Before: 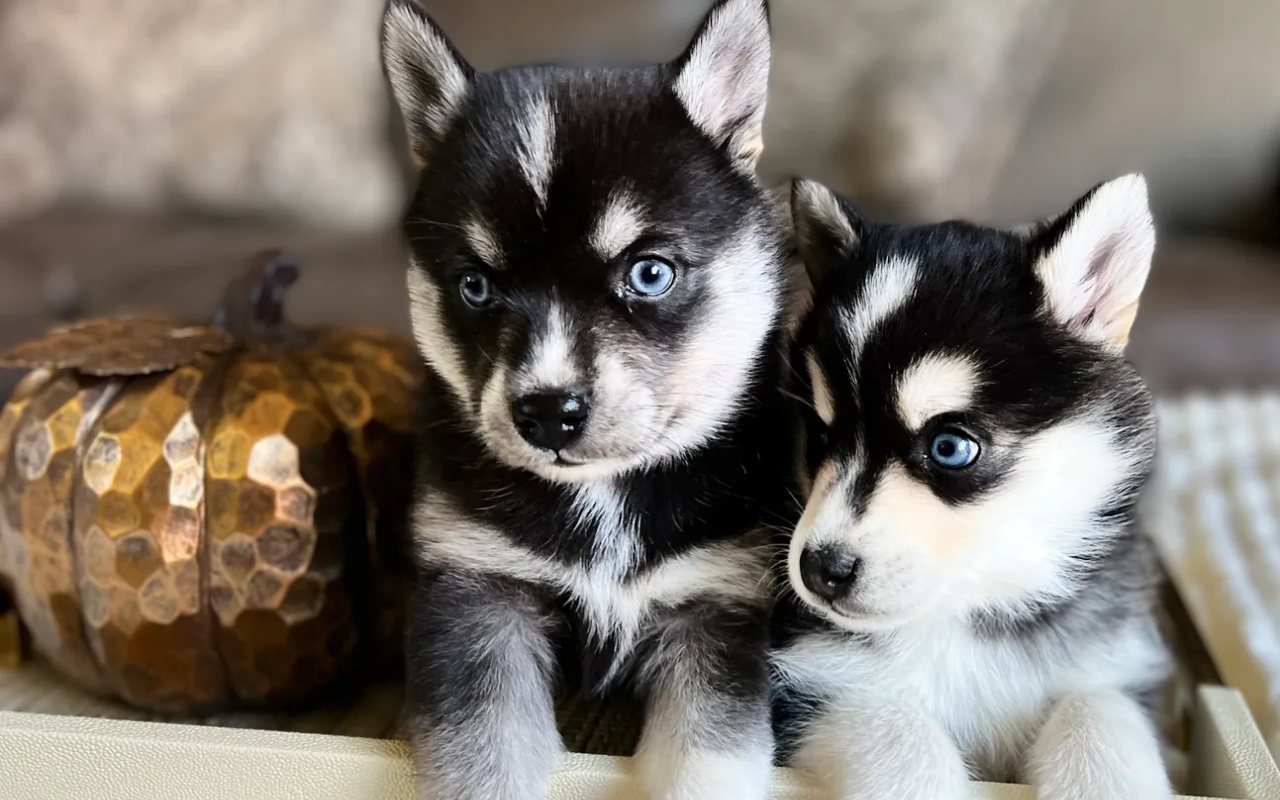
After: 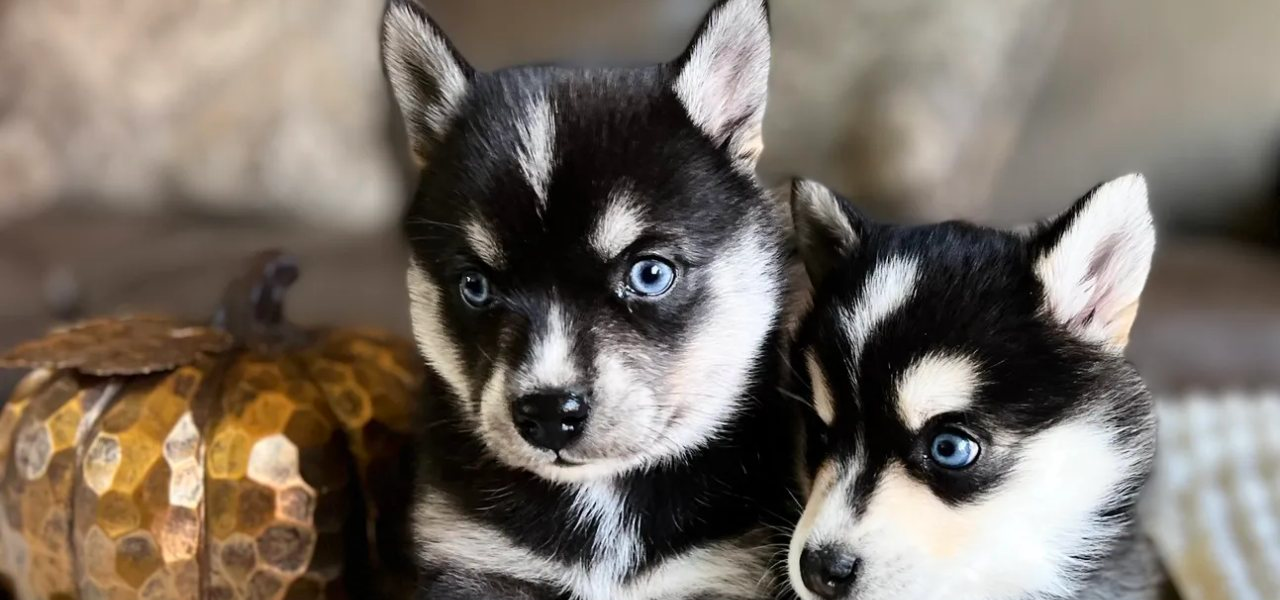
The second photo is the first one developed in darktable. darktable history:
color contrast: green-magenta contrast 1.1, blue-yellow contrast 1.1, unbound 0
crop: bottom 24.988%
